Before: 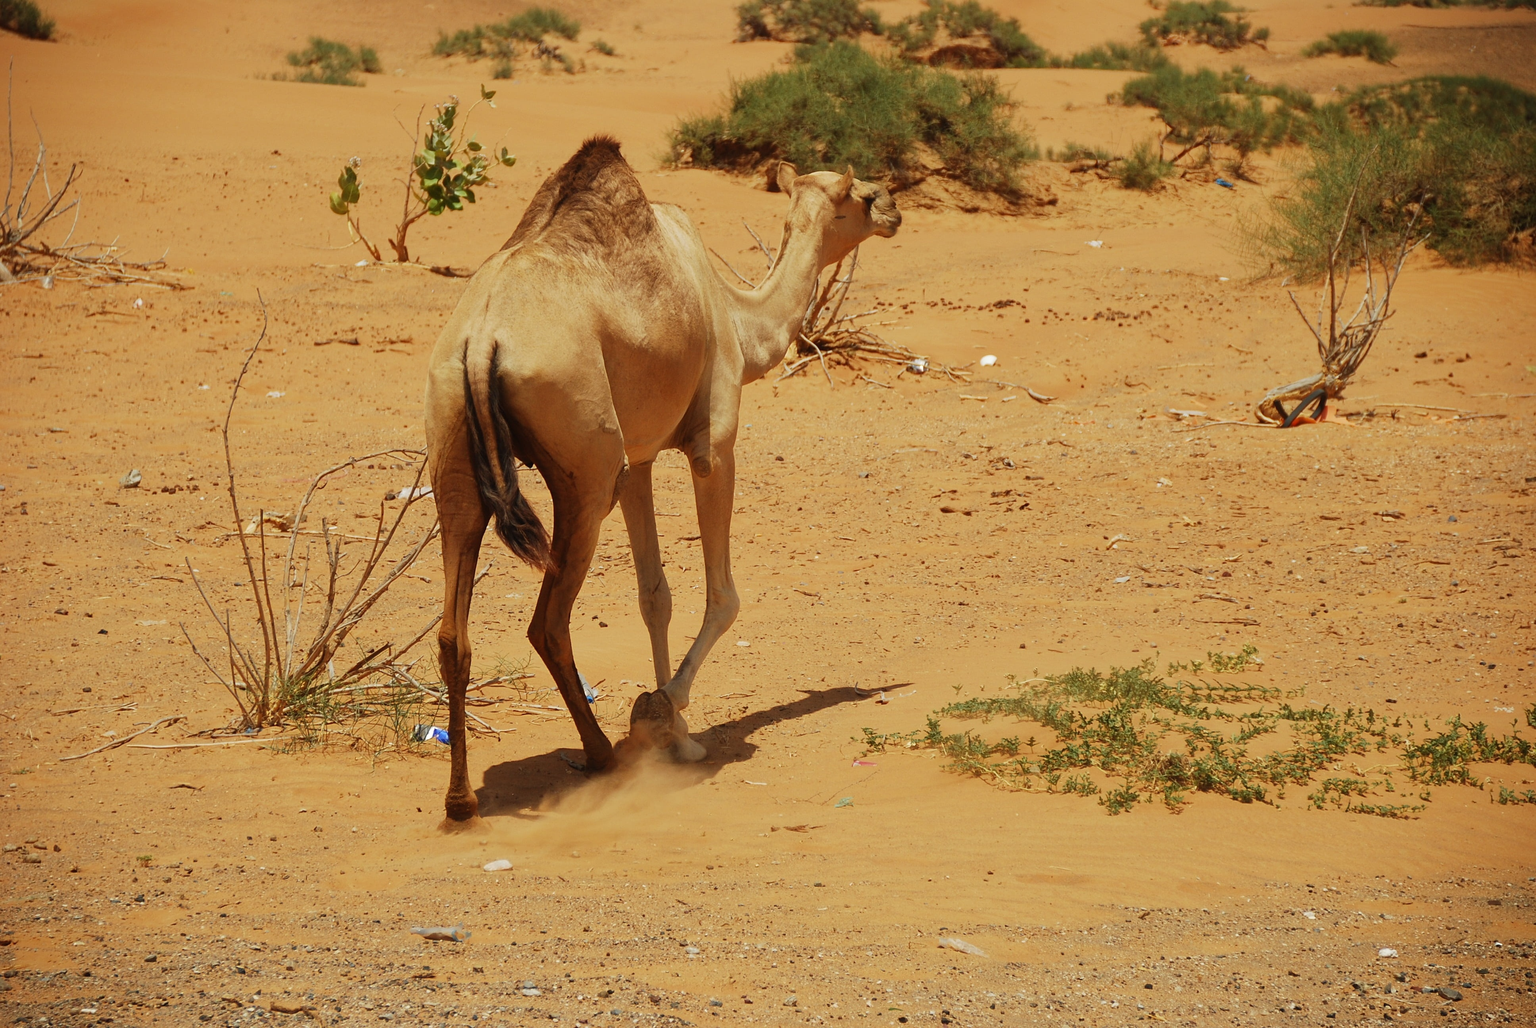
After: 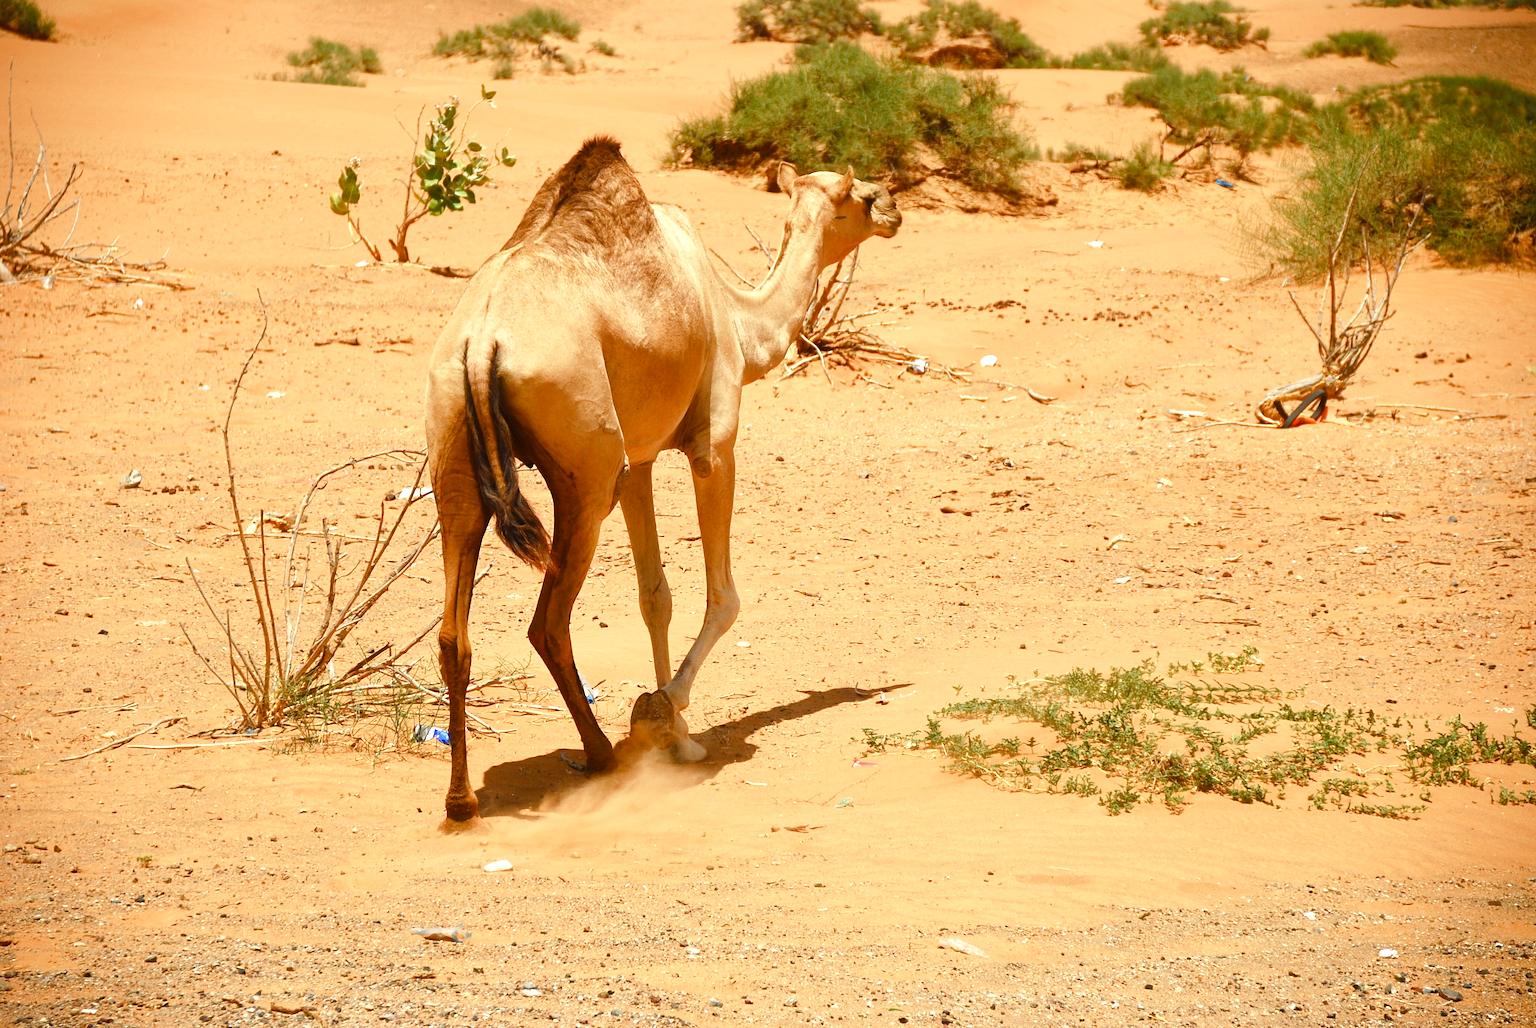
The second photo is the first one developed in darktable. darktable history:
color balance rgb: perceptual saturation grading › global saturation 20%, perceptual saturation grading › highlights -50%, perceptual saturation grading › shadows 30%, perceptual brilliance grading › global brilliance 10%, perceptual brilliance grading › shadows 15%
exposure: black level correction 0.001, exposure 0.5 EV, compensate exposure bias true, compensate highlight preservation false
